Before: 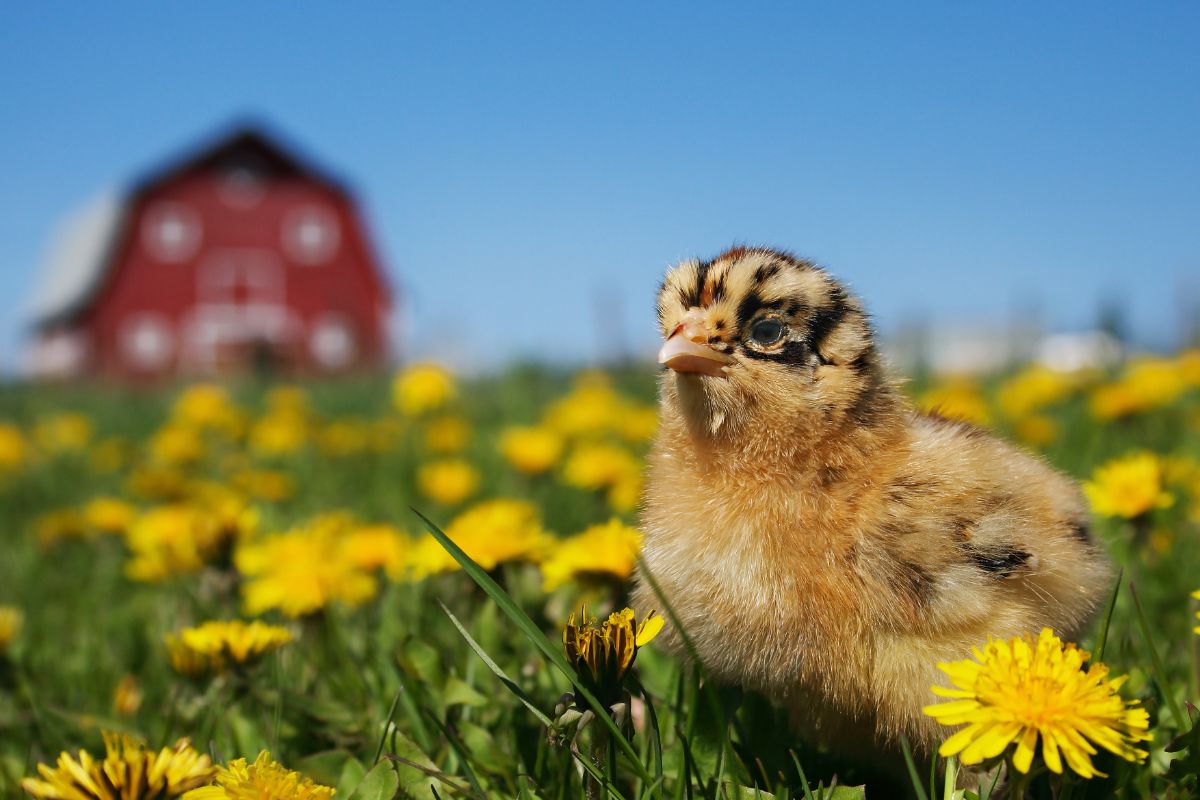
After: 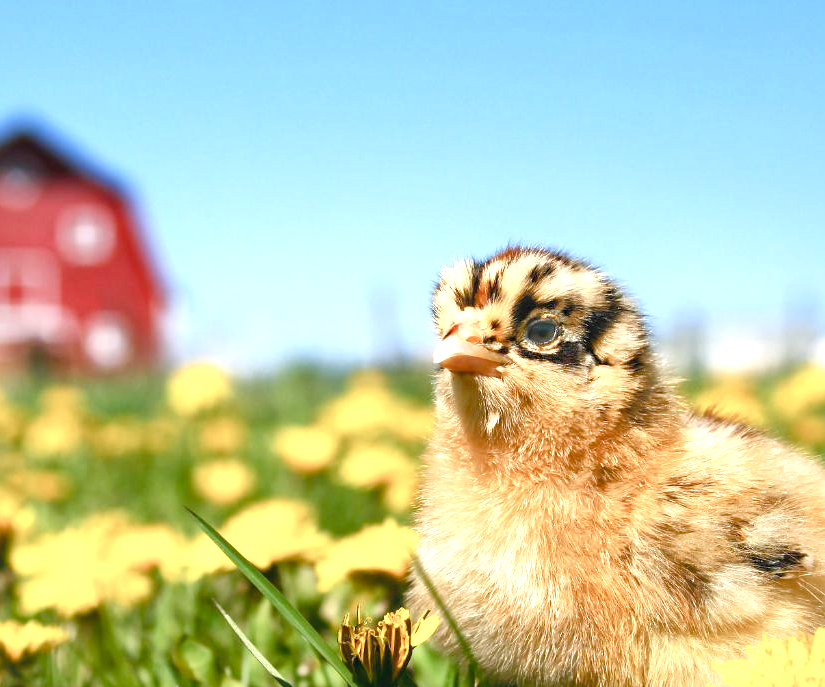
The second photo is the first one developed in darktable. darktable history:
exposure: exposure 1.066 EV, compensate exposure bias true, compensate highlight preservation false
crop: left 18.804%, right 12.375%, bottom 14.11%
local contrast: mode bilateral grid, contrast 20, coarseness 50, detail 149%, midtone range 0.2
color balance rgb: power › hue 60.89°, highlights gain › chroma 0.292%, highlights gain › hue 330.76°, perceptual saturation grading › global saturation 20%, perceptual saturation grading › highlights -50.329%, perceptual saturation grading › shadows 30.411%, global vibrance 20%
contrast brightness saturation: brightness 0.139
